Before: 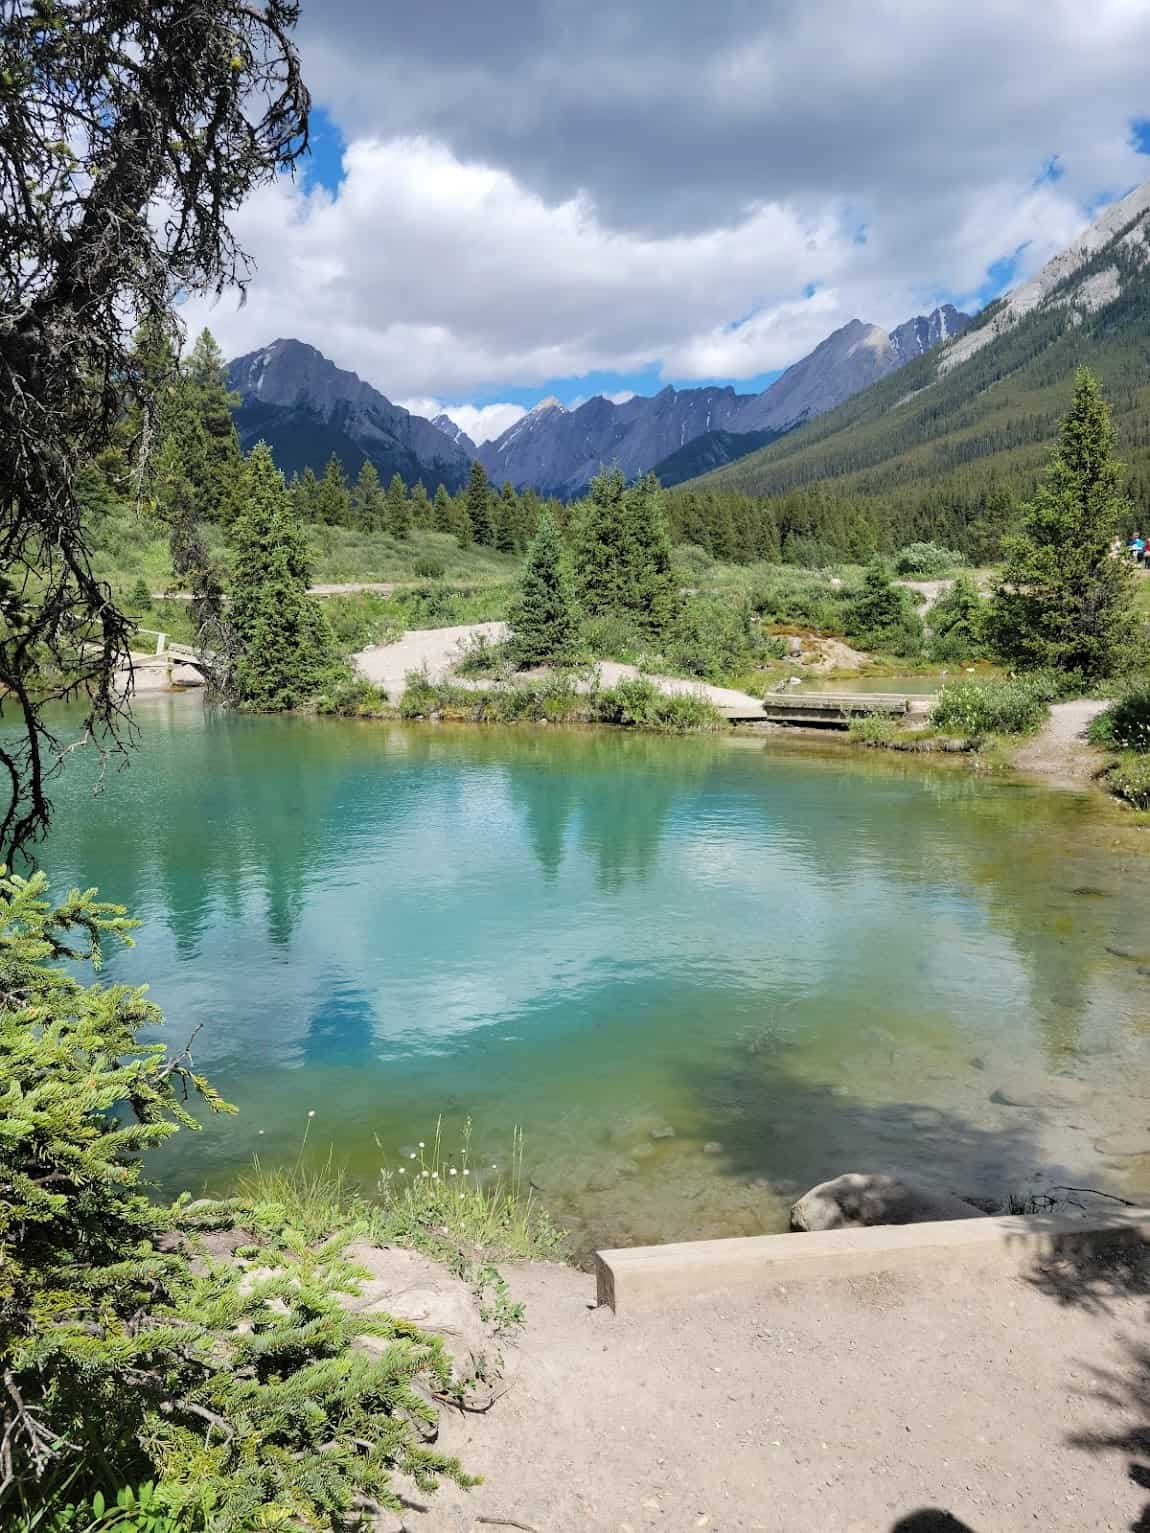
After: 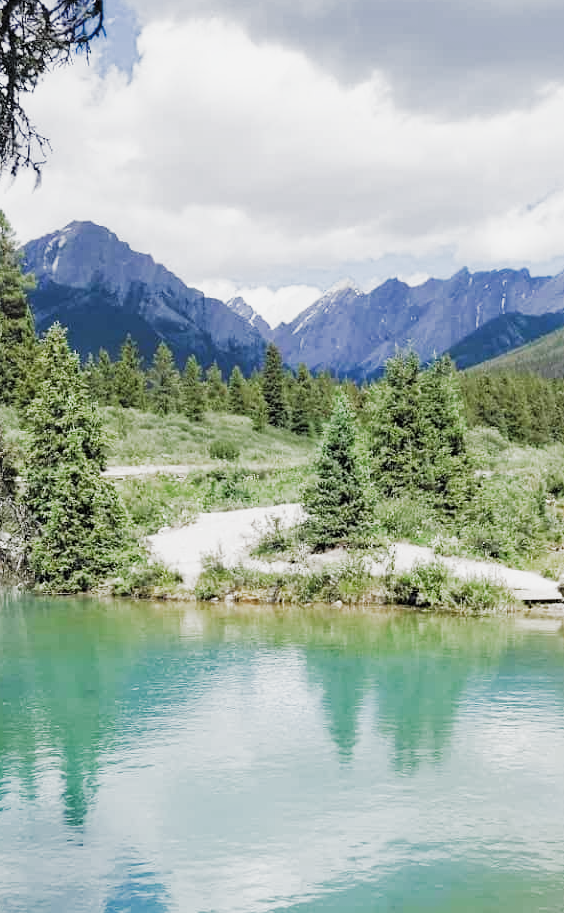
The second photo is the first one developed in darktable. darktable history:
tone curve: curves: ch0 [(0, 0) (0.003, 0.002) (0.011, 0.009) (0.025, 0.022) (0.044, 0.041) (0.069, 0.059) (0.1, 0.082) (0.136, 0.106) (0.177, 0.138) (0.224, 0.179) (0.277, 0.226) (0.335, 0.28) (0.399, 0.342) (0.468, 0.413) (0.543, 0.493) (0.623, 0.591) (0.709, 0.699) (0.801, 0.804) (0.898, 0.899) (1, 1)], preserve colors none
shadows and highlights: shadows 25.92, white point adjustment -3.01, highlights -30.03, highlights color adjustment 0.013%
filmic rgb: black relative exposure -7.65 EV, white relative exposure 4.56 EV, hardness 3.61, contrast 1.054, preserve chrominance RGB euclidean norm (legacy), color science v4 (2020), iterations of high-quality reconstruction 0
crop: left 17.842%, top 7.762%, right 33.029%, bottom 32.648%
exposure: black level correction 0, exposure 1.123 EV, compensate highlight preservation false
